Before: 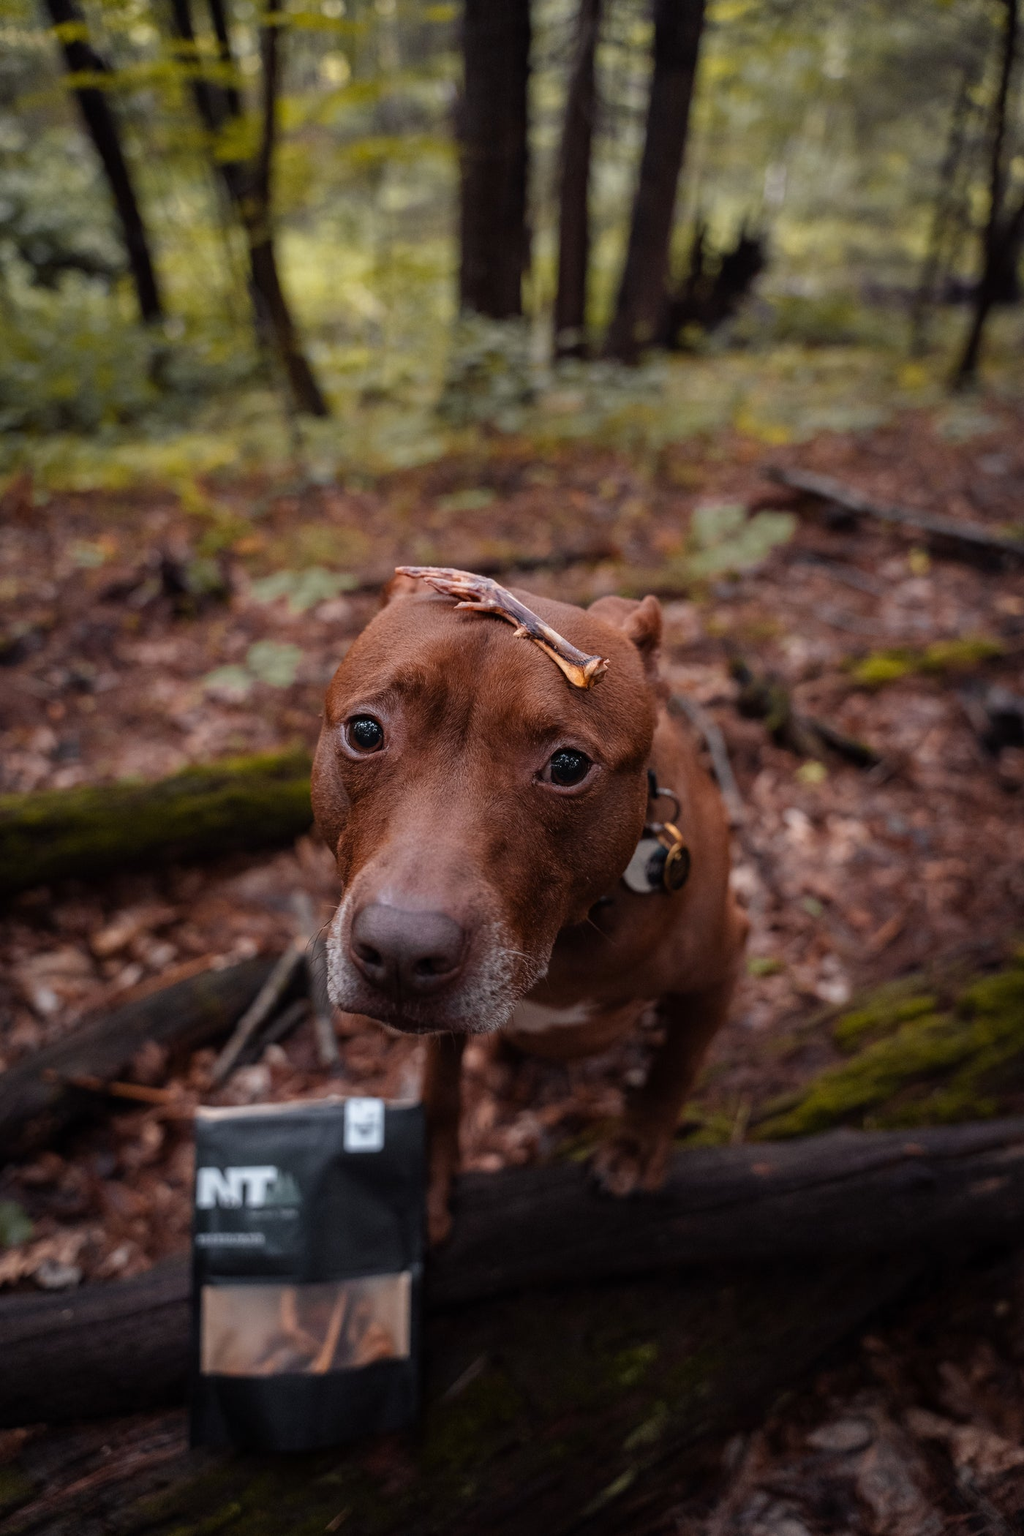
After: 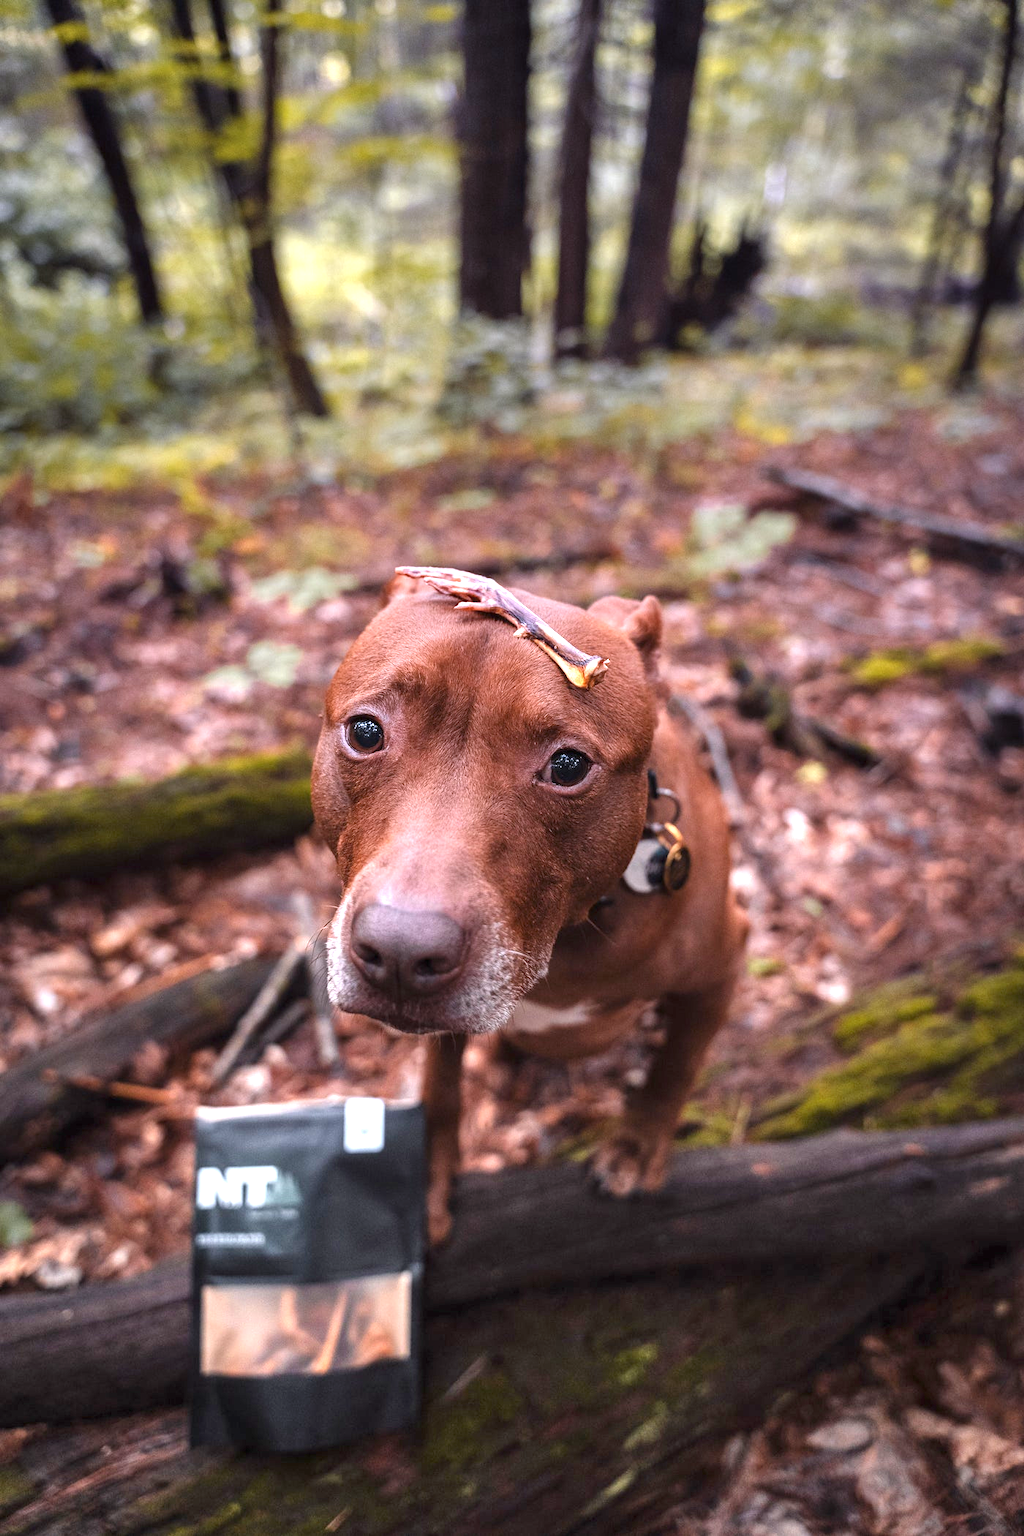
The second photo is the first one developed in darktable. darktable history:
shadows and highlights: shadows 37.27, highlights -28.18, soften with gaussian
exposure: black level correction 0, exposure 1.9 EV, compensate highlight preservation false
graduated density: hue 238.83°, saturation 50%
